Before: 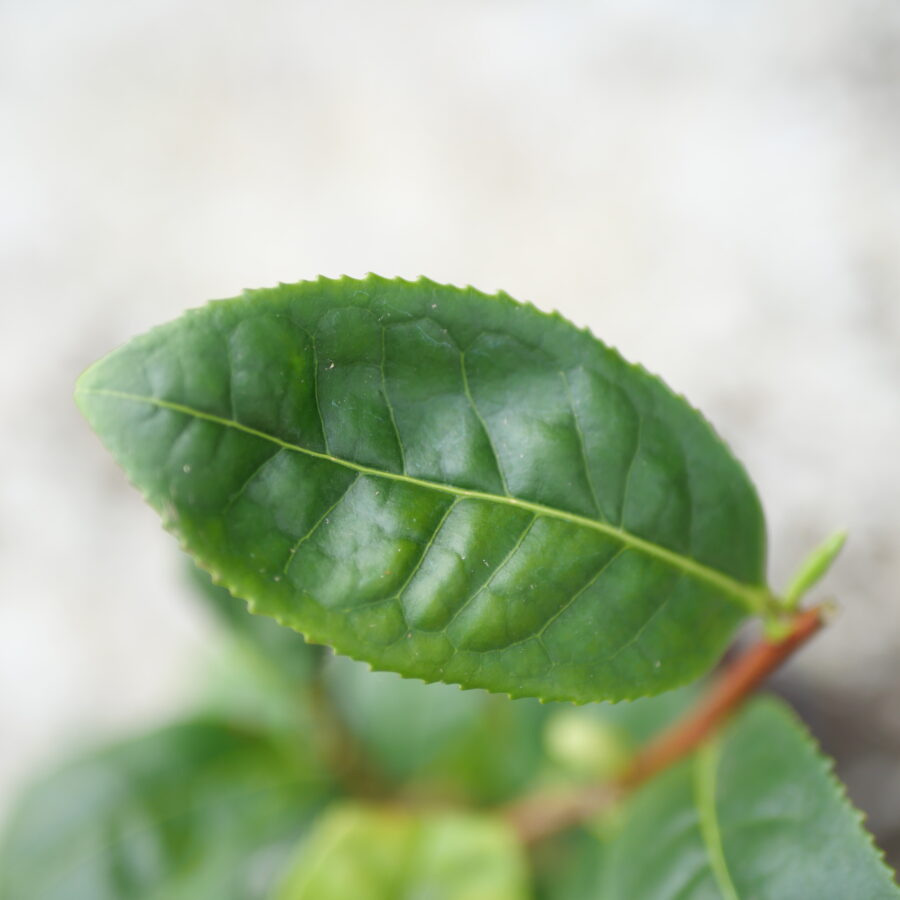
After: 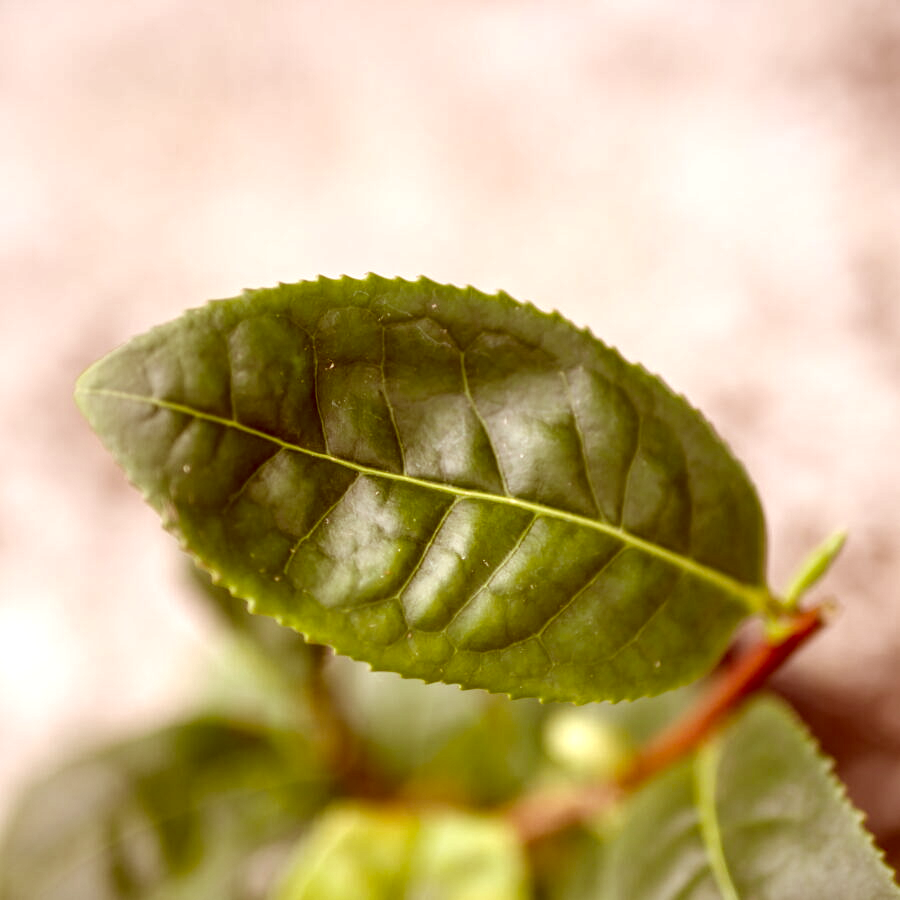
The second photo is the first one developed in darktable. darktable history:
color correction: highlights a* 9.03, highlights b* 8.71, shadows a* 40, shadows b* 40, saturation 0.8
color balance: output saturation 120%
local contrast: highlights 19%, detail 186%
